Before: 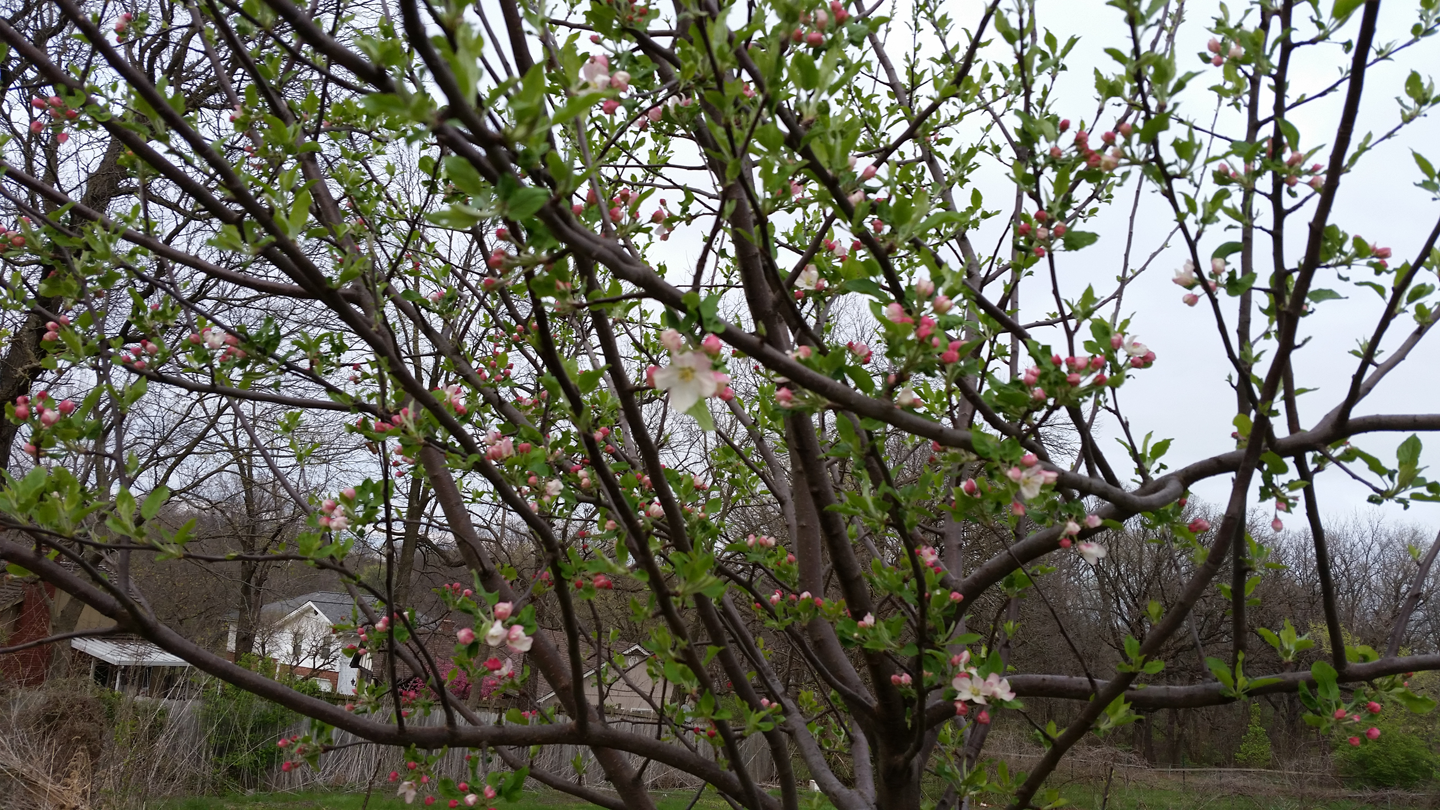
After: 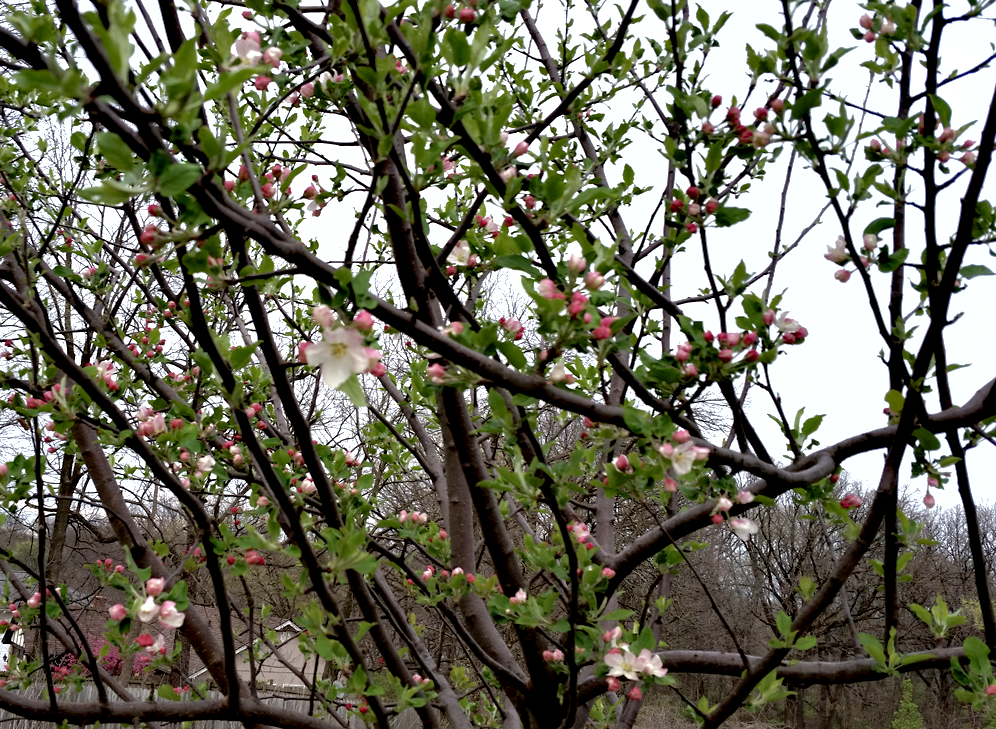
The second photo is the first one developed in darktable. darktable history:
crop and rotate: left 24.19%, top 3.054%, right 6.58%, bottom 6.882%
shadows and highlights: on, module defaults
contrast equalizer: octaves 7, y [[0.609, 0.611, 0.615, 0.613, 0.607, 0.603], [0.504, 0.498, 0.496, 0.499, 0.506, 0.516], [0 ×6], [0 ×6], [0 ×6]]
